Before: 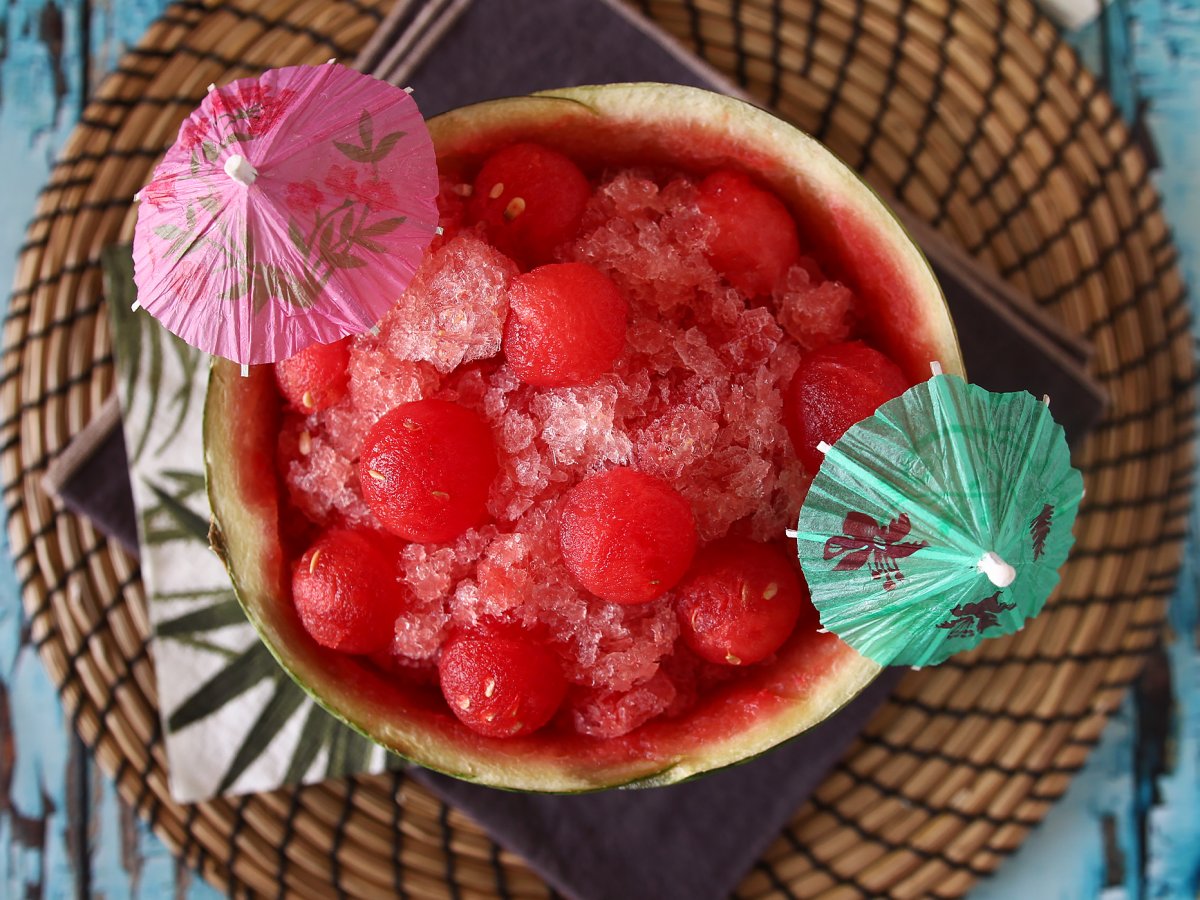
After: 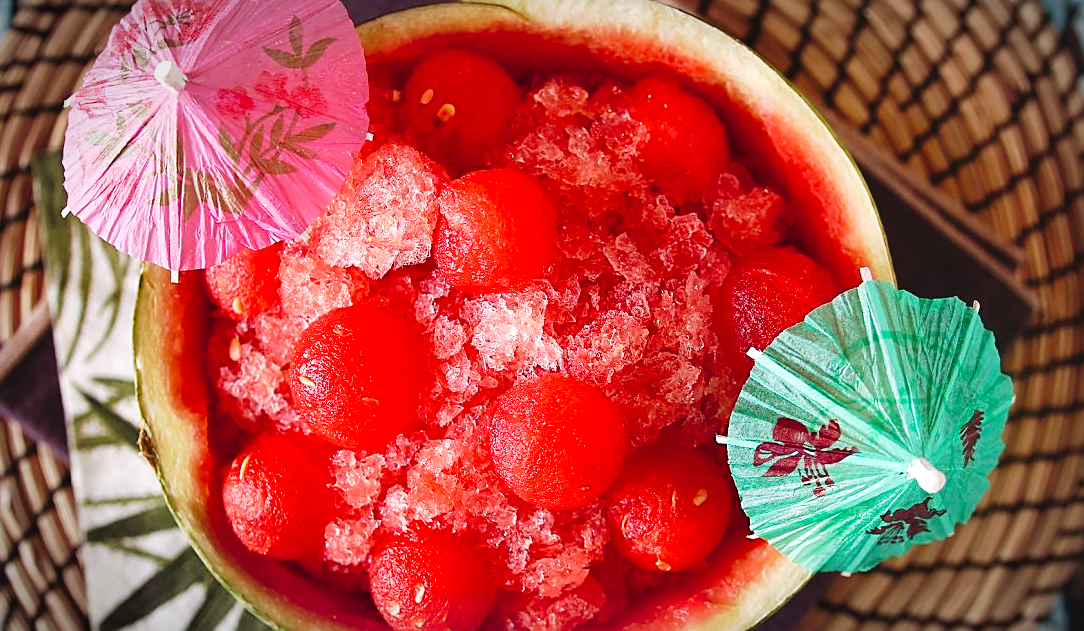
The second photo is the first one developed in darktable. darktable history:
vignetting: fall-off start 86.76%, automatic ratio true
crop: left 5.911%, top 10.468%, right 3.709%, bottom 19.313%
shadows and highlights: on, module defaults
sharpen: amount 0.493
exposure: exposure 0.375 EV, compensate highlight preservation false
tone curve: curves: ch0 [(0, 0.014) (0.17, 0.099) (0.392, 0.438) (0.725, 0.828) (0.872, 0.918) (1, 0.981)]; ch1 [(0, 0) (0.402, 0.36) (0.488, 0.466) (0.5, 0.499) (0.515, 0.515) (0.574, 0.595) (0.619, 0.65) (0.701, 0.725) (1, 1)]; ch2 [(0, 0) (0.432, 0.422) (0.486, 0.49) (0.503, 0.503) (0.523, 0.554) (0.562, 0.606) (0.644, 0.694) (0.717, 0.753) (1, 0.991)], preserve colors none
velvia: on, module defaults
